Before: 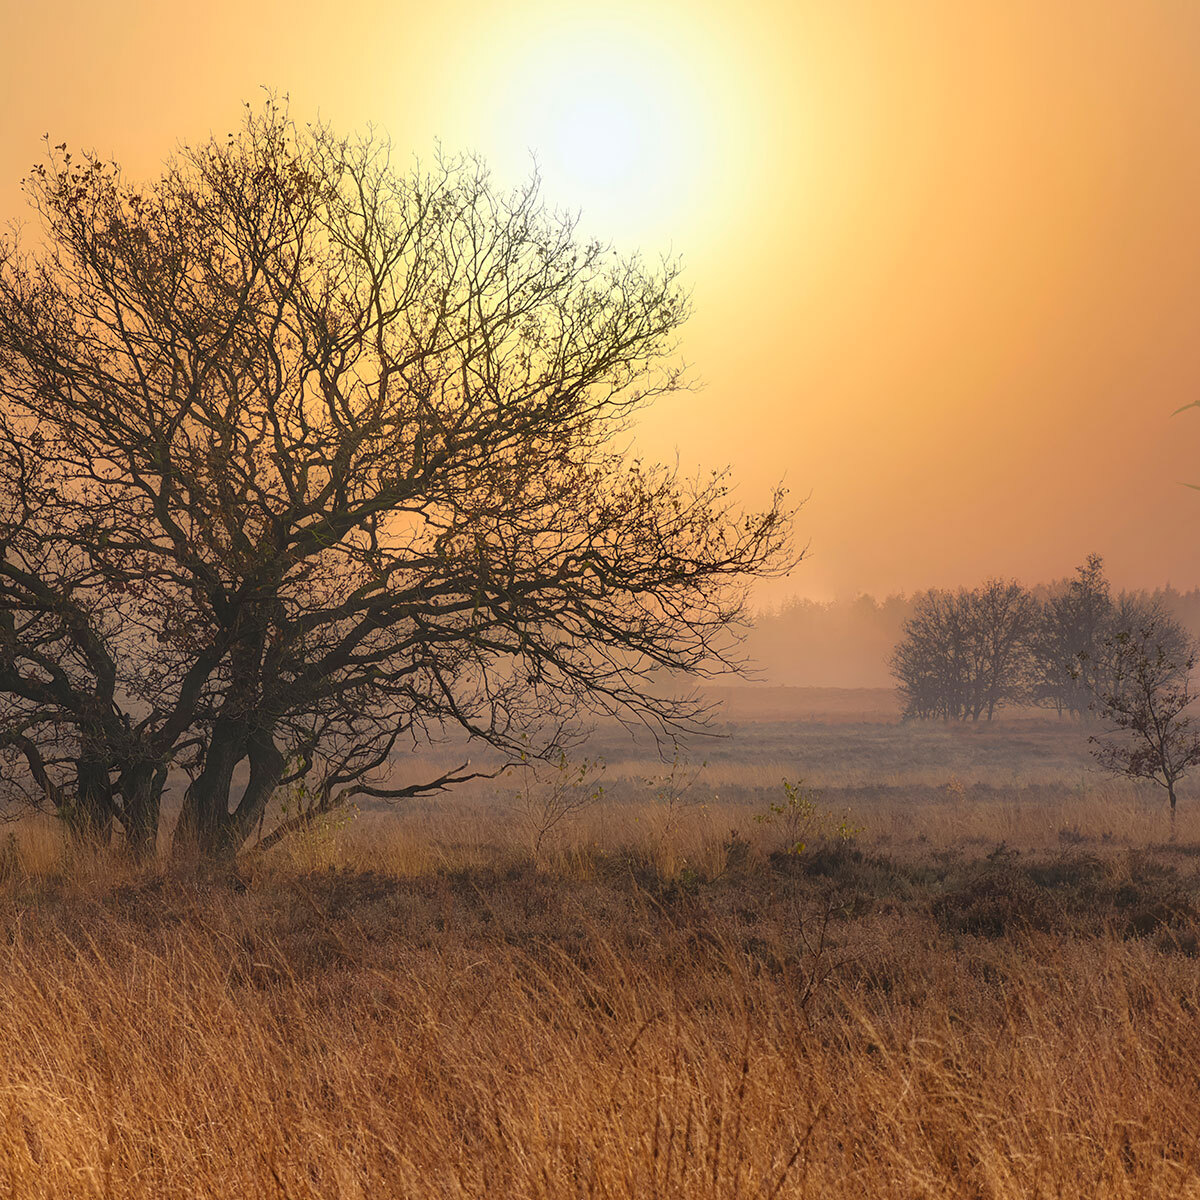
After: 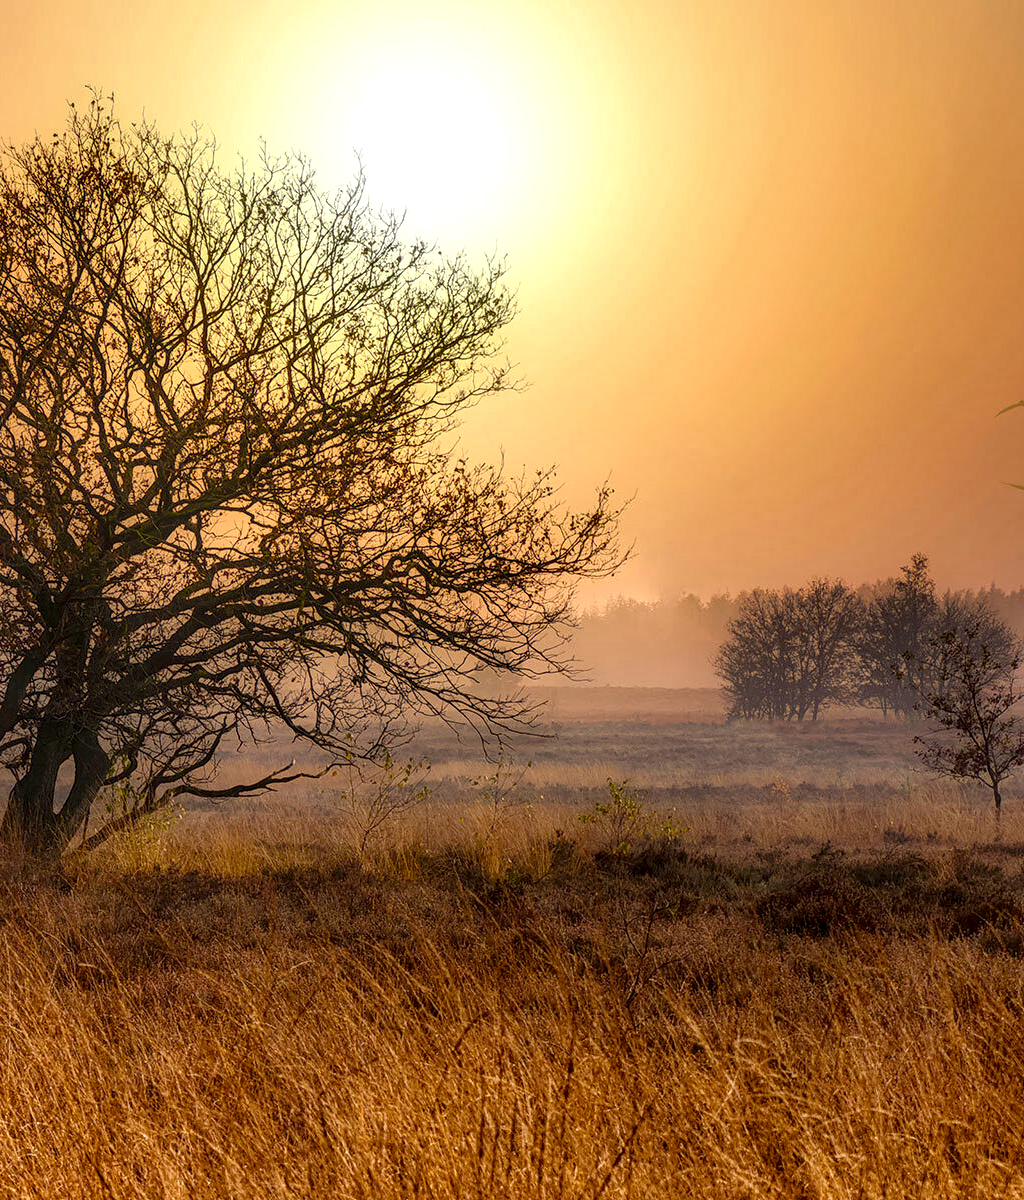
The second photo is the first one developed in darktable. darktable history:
crop and rotate: left 14.584%
local contrast: highlights 20%, shadows 70%, detail 170%
color balance rgb: perceptual saturation grading › global saturation 20%, perceptual saturation grading › highlights -25%, perceptual saturation grading › shadows 50%
